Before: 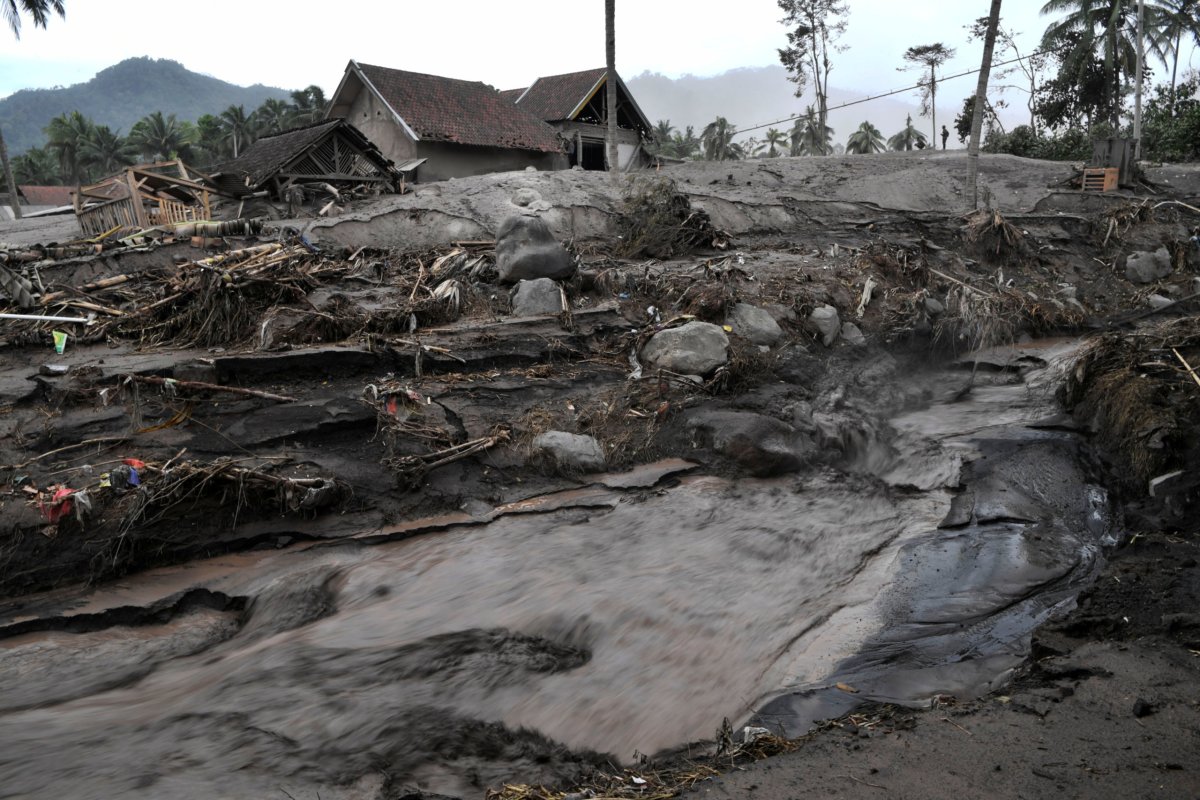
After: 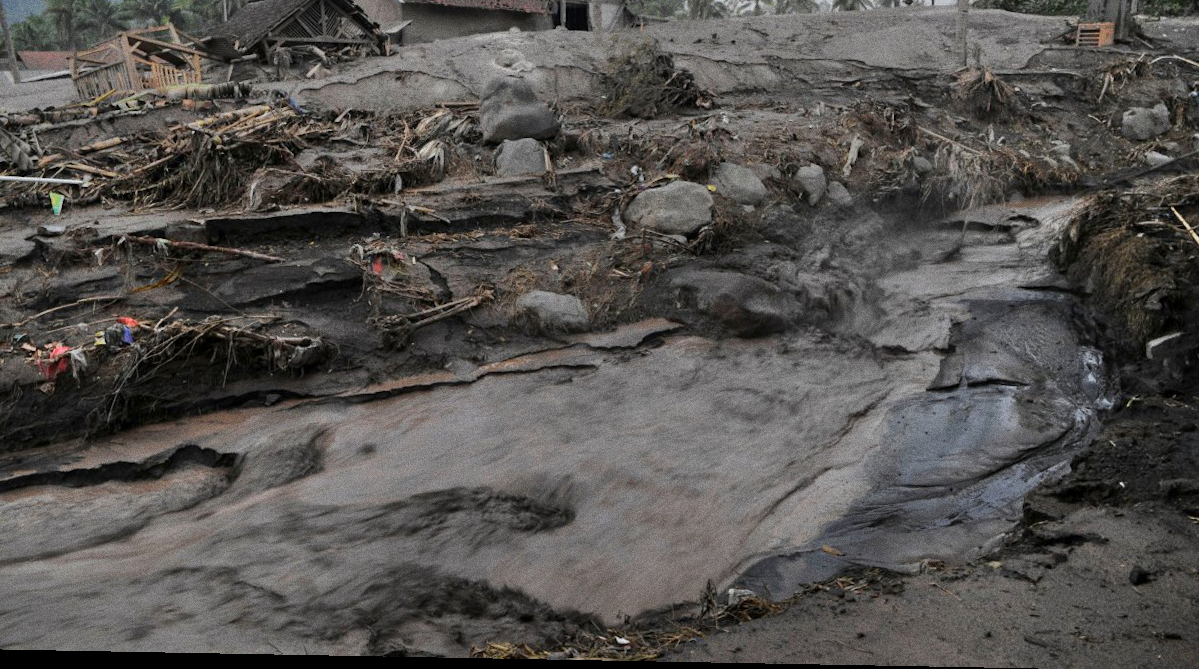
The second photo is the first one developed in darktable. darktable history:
grain: coarseness 8.68 ISO, strength 31.94%
crop and rotate: top 18.507%
rotate and perspective: lens shift (horizontal) -0.055, automatic cropping off
tone equalizer: -7 EV -0.63 EV, -6 EV 1 EV, -5 EV -0.45 EV, -4 EV 0.43 EV, -3 EV 0.41 EV, -2 EV 0.15 EV, -1 EV -0.15 EV, +0 EV -0.39 EV, smoothing diameter 25%, edges refinement/feathering 10, preserve details guided filter
